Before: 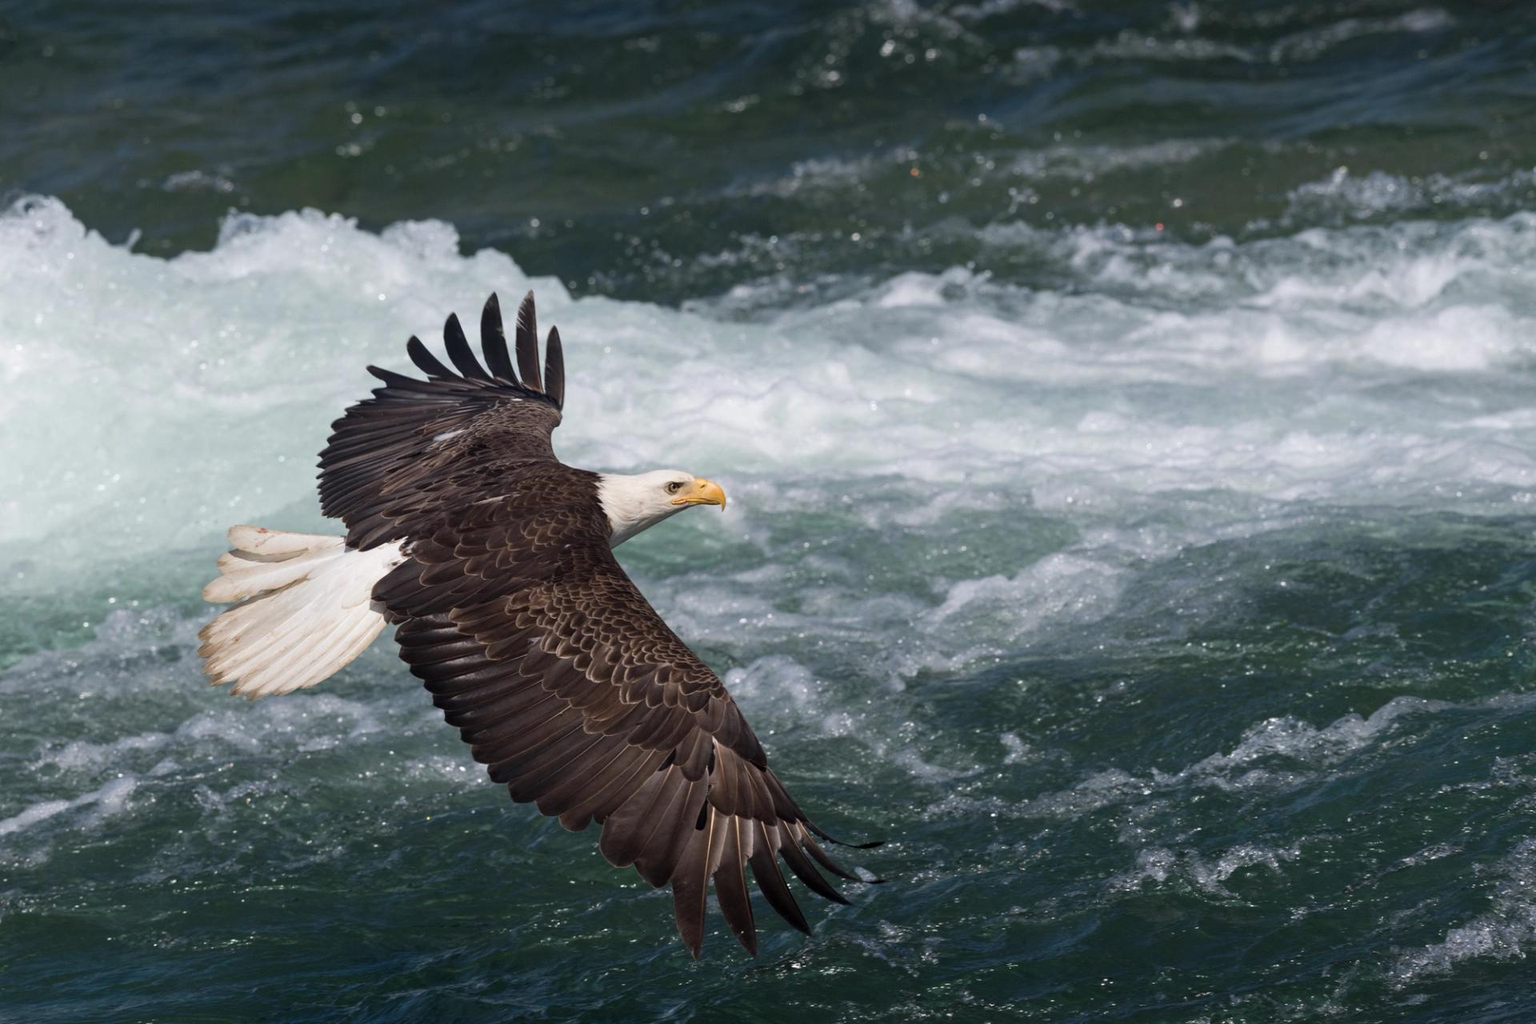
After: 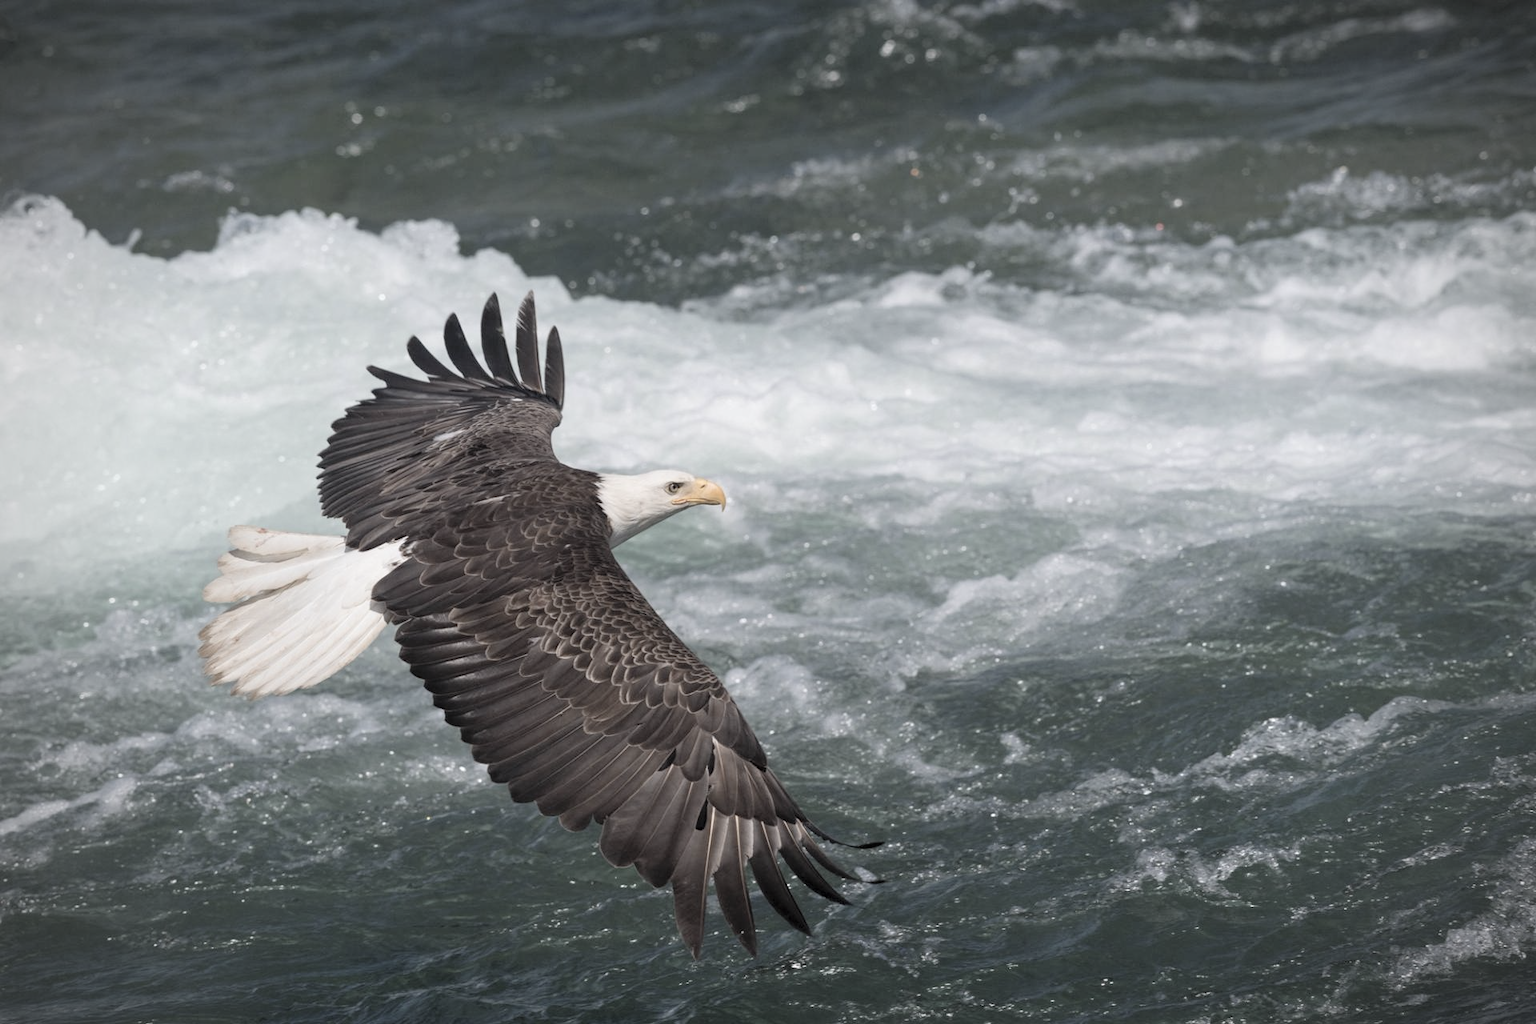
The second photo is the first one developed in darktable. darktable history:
vignetting: on, module defaults
contrast brightness saturation: brightness 0.186, saturation -0.506
